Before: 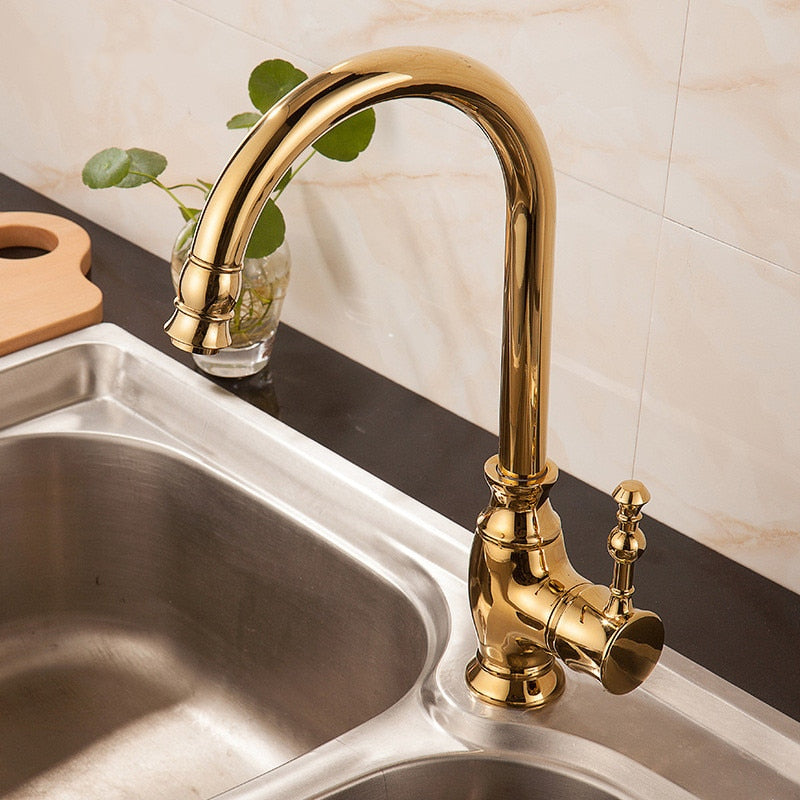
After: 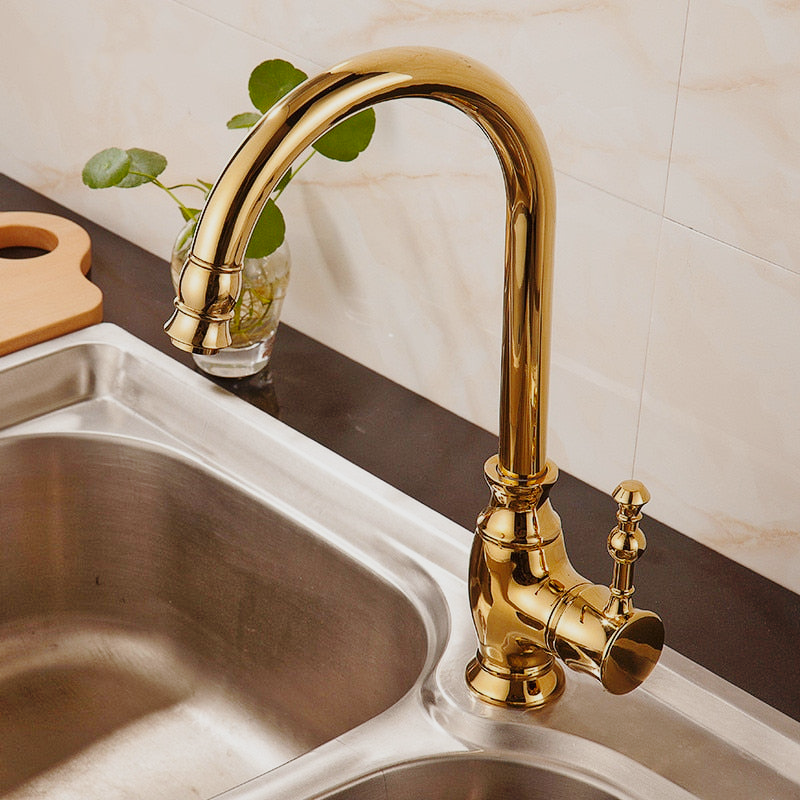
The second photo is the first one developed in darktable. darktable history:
tone equalizer: -8 EV -0.042 EV, -7 EV 0.045 EV, -6 EV -0.006 EV, -5 EV 0.005 EV, -4 EV -0.045 EV, -3 EV -0.23 EV, -2 EV -0.639 EV, -1 EV -0.977 EV, +0 EV -0.952 EV
base curve: curves: ch0 [(0, 0) (0.028, 0.03) (0.121, 0.232) (0.46, 0.748) (0.859, 0.968) (1, 1)], preserve colors none
